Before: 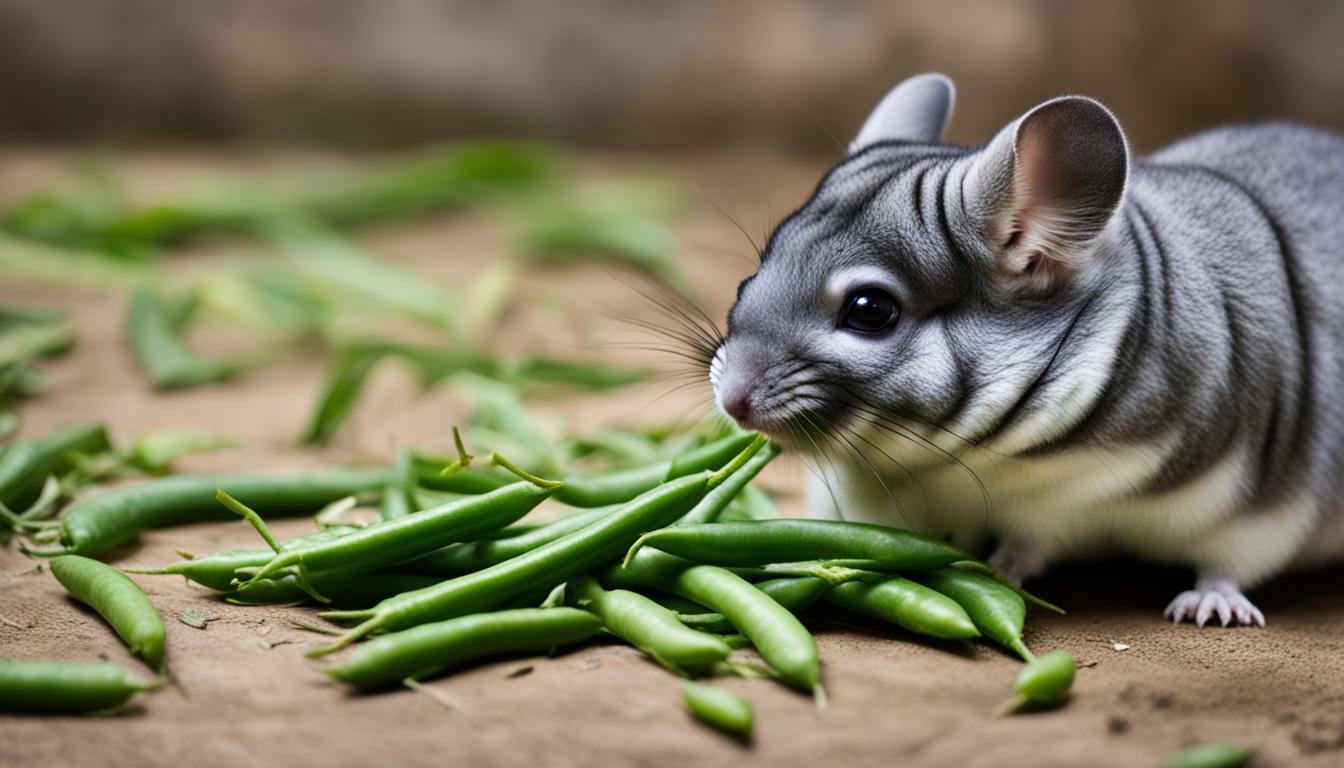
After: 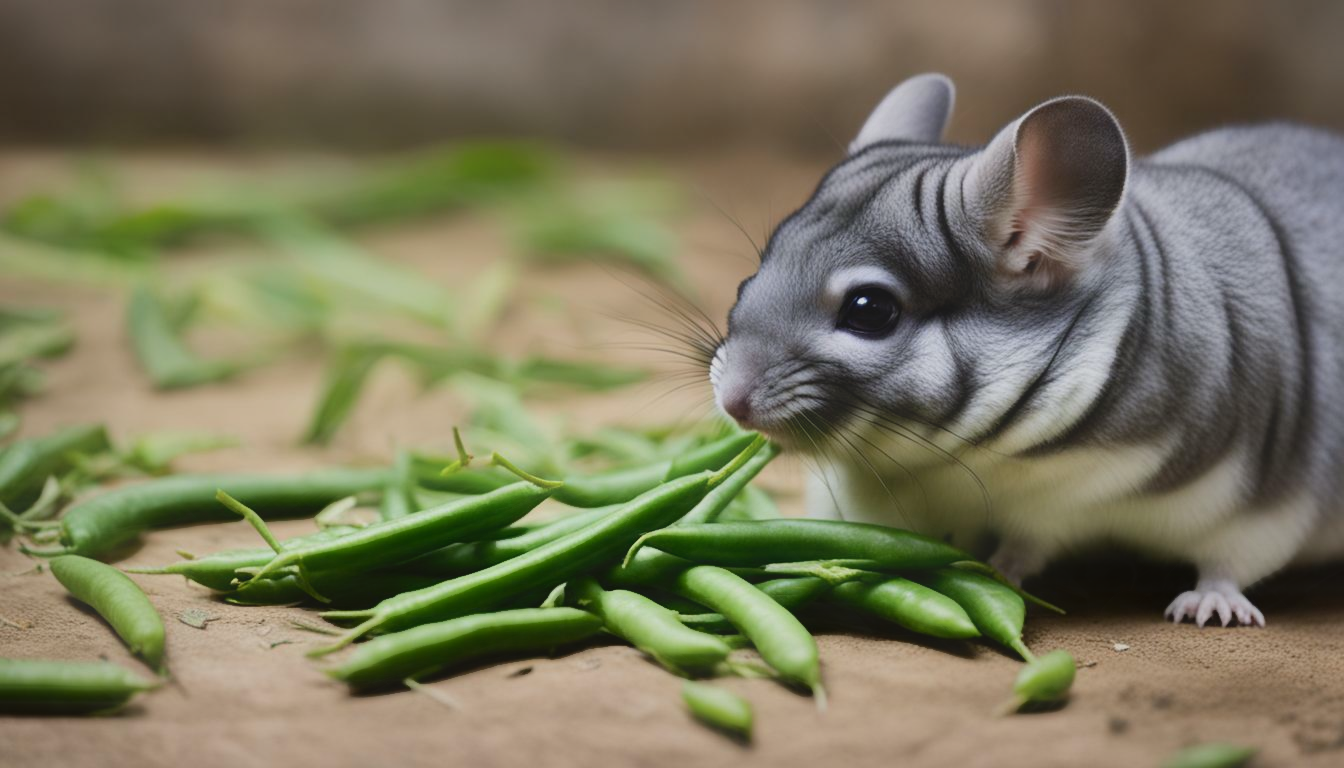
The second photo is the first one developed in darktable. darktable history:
contrast equalizer: octaves 7, y [[0.6 ×6], [0.55 ×6], [0 ×6], [0 ×6], [0 ×6]], mix -0.997
